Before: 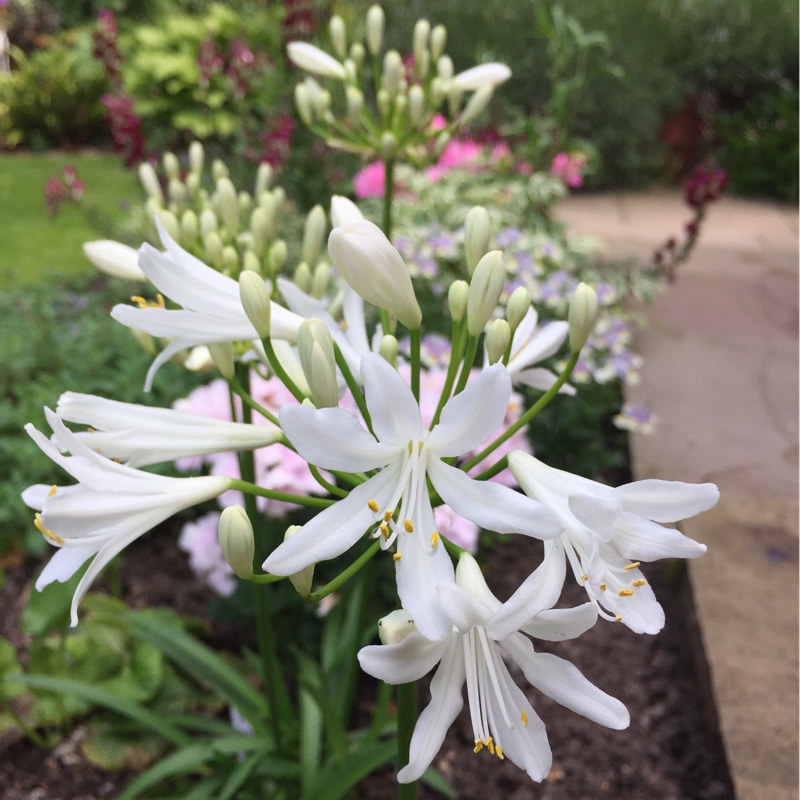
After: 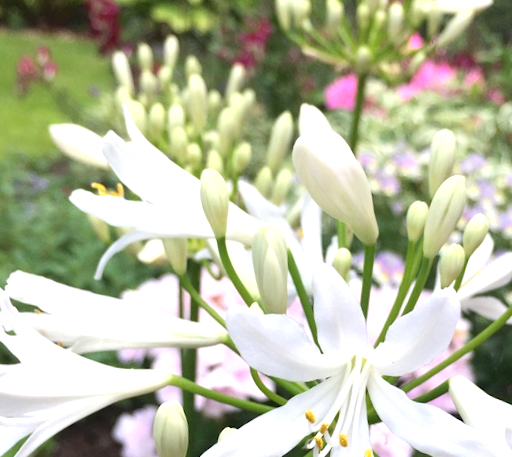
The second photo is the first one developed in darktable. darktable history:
crop and rotate: angle -6.02°, left 2.215%, top 6.977%, right 27.343%, bottom 30.179%
exposure: black level correction 0.002, exposure 0.673 EV, compensate highlight preservation false
shadows and highlights: shadows 61.78, white point adjustment 0.363, highlights -33.92, compress 83.96%
